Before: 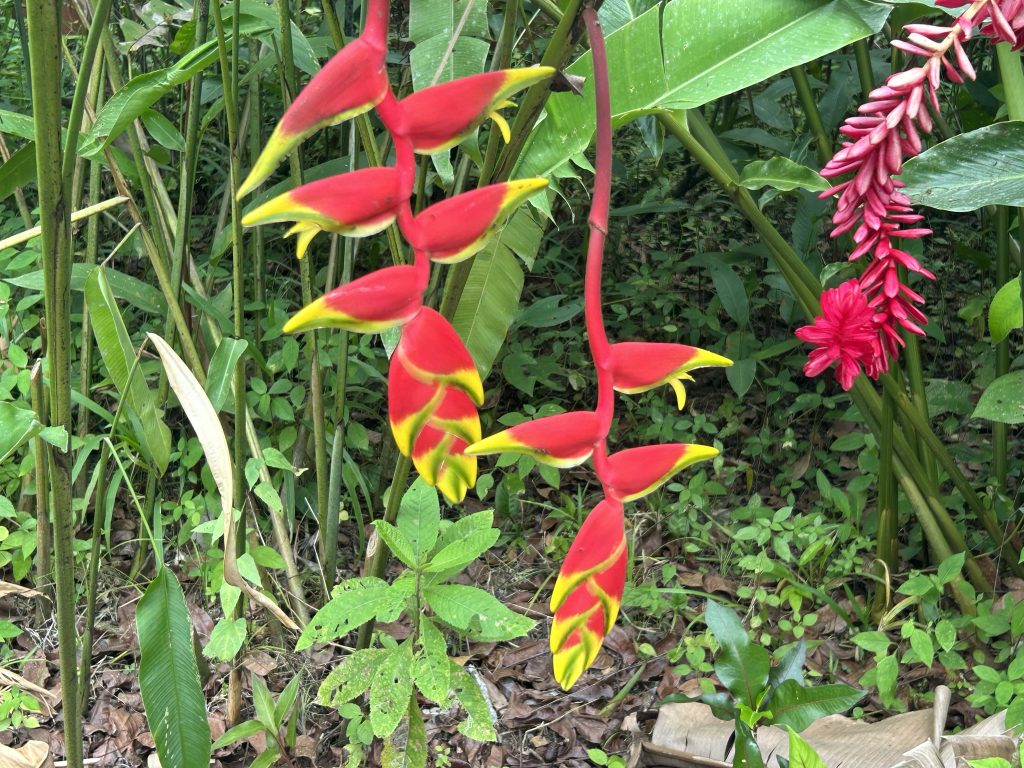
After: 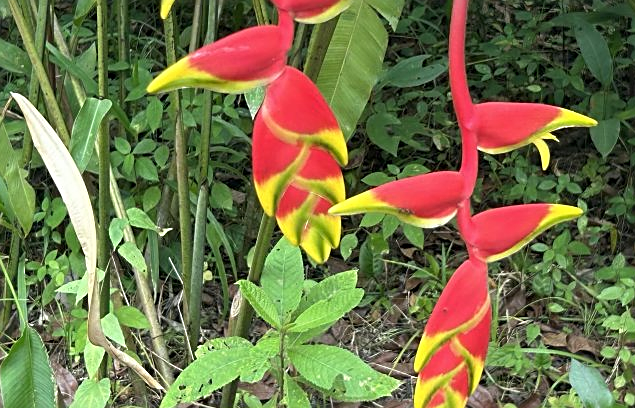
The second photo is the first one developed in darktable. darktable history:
sharpen: amount 0.575
crop: left 13.312%, top 31.28%, right 24.627%, bottom 15.582%
tone equalizer: on, module defaults
